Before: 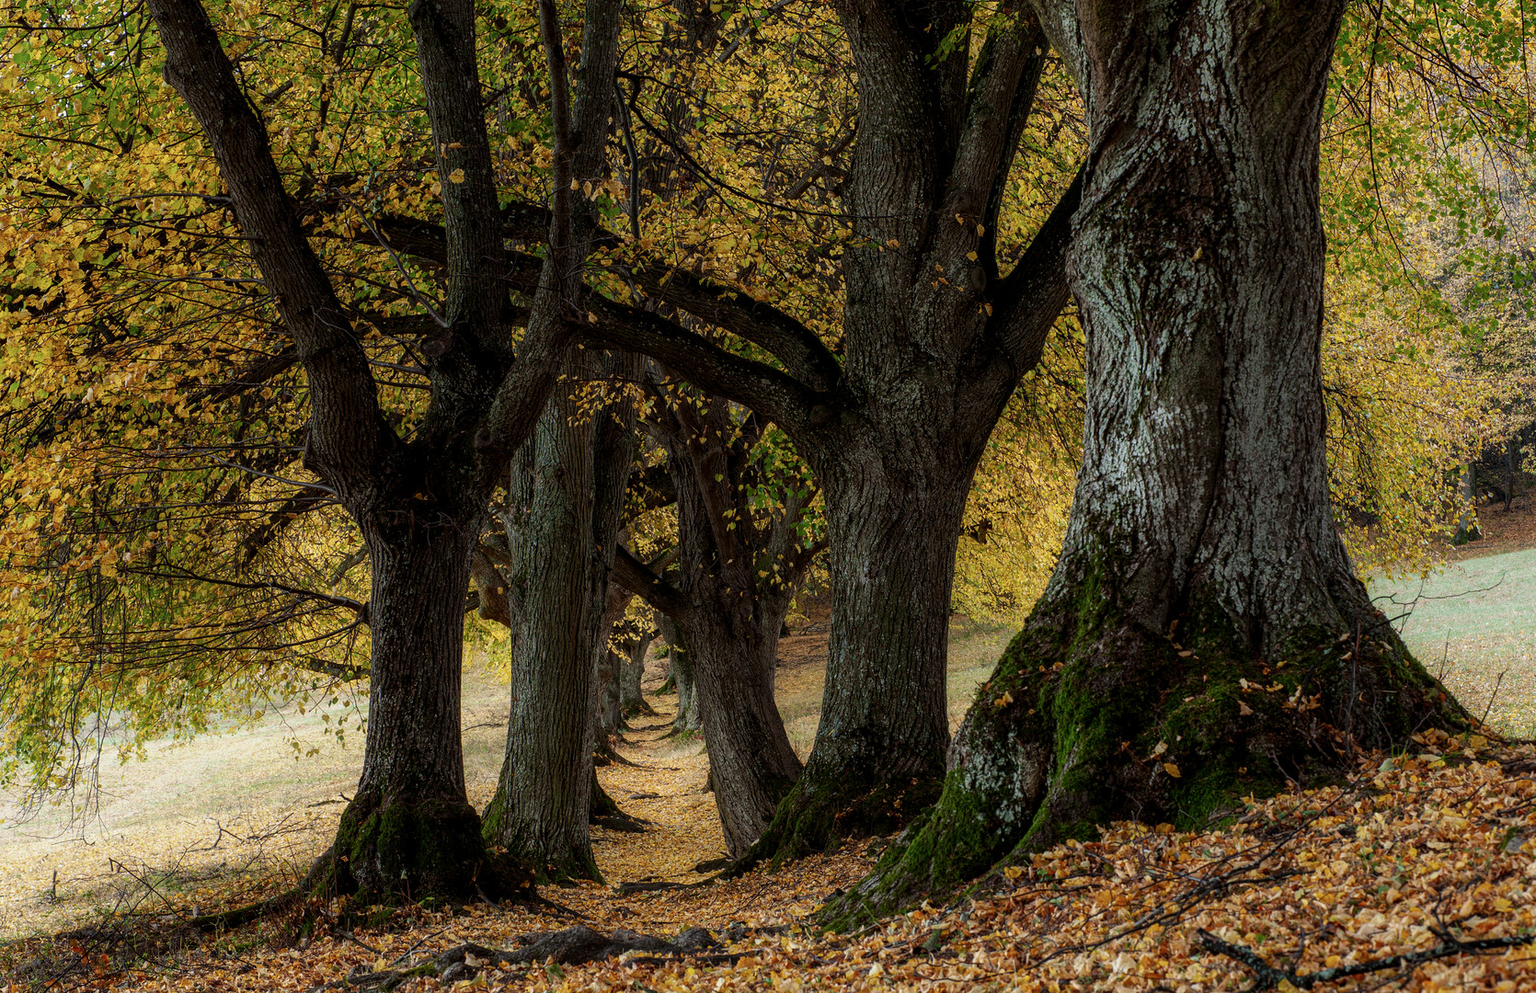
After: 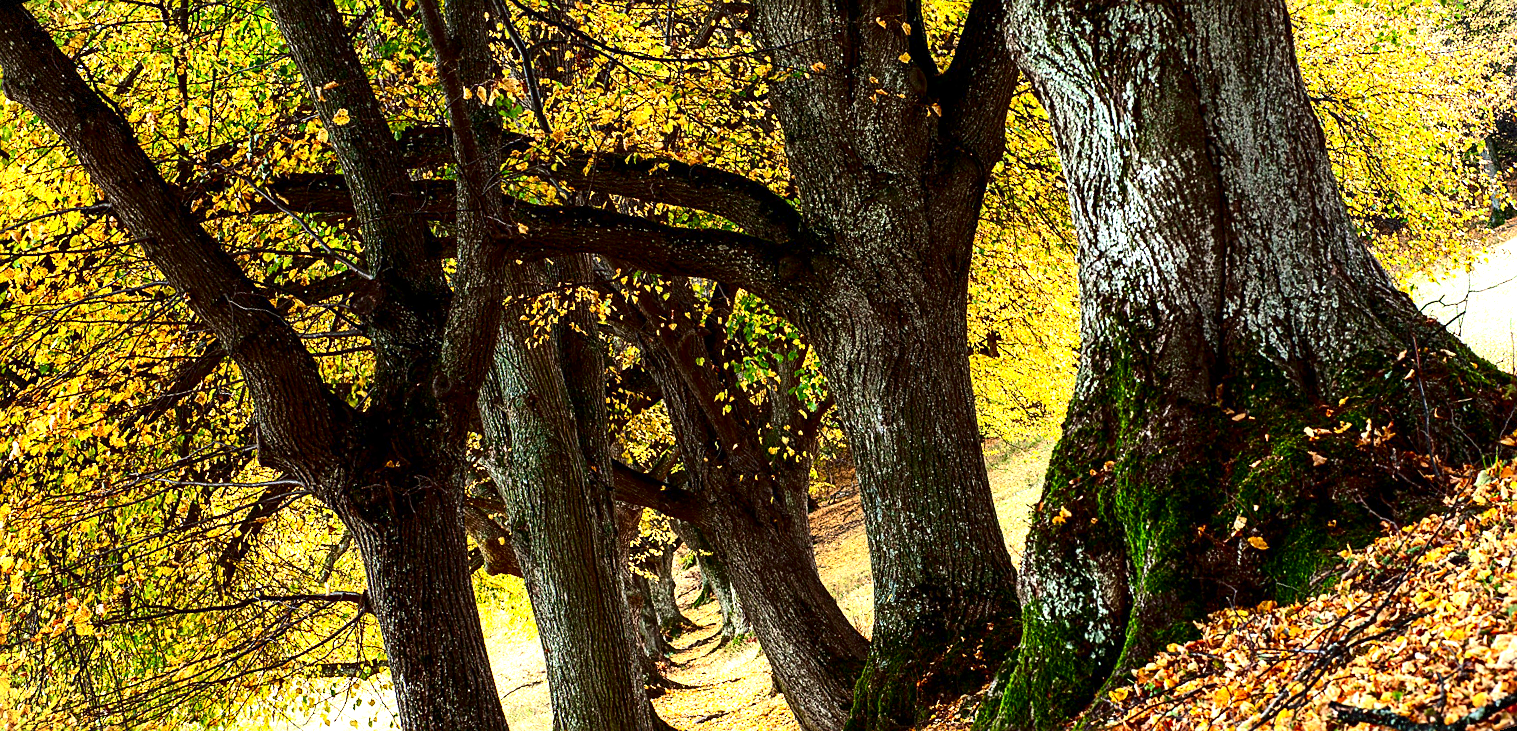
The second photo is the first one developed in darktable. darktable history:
vignetting: fall-off start 100%, brightness -0.406, saturation -0.3, width/height ratio 1.324, dithering 8-bit output, unbound false
rotate and perspective: rotation -14.8°, crop left 0.1, crop right 0.903, crop top 0.25, crop bottom 0.748
sharpen: on, module defaults
exposure: exposure 1.16 EV, compensate exposure bias true, compensate highlight preservation false
contrast brightness saturation: contrast 0.22, brightness -0.19, saturation 0.24
tone equalizer: on, module defaults
